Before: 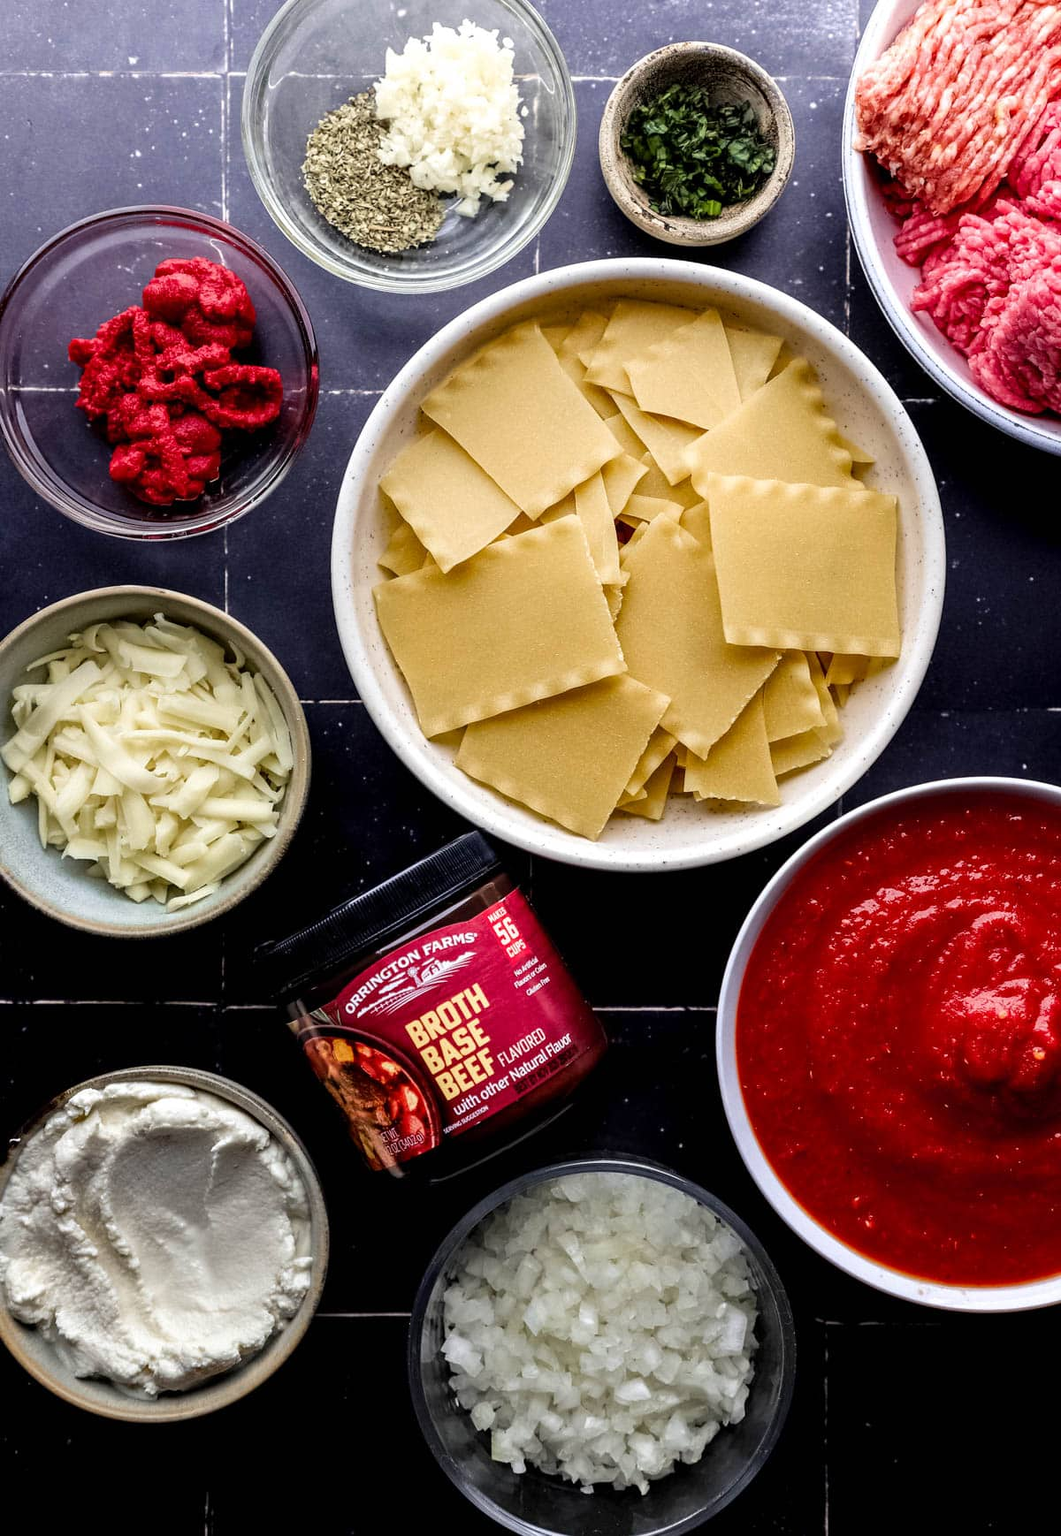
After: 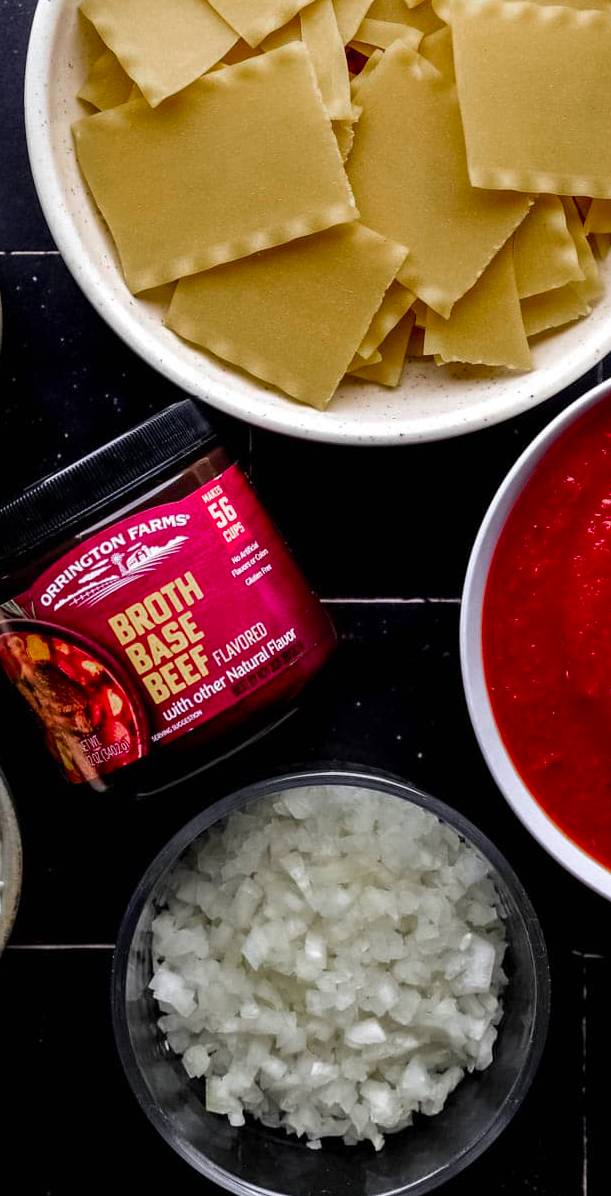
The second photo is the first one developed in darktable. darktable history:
color zones: curves: ch0 [(0, 0.48) (0.209, 0.398) (0.305, 0.332) (0.429, 0.493) (0.571, 0.5) (0.714, 0.5) (0.857, 0.5) (1, 0.48)]; ch1 [(0, 0.633) (0.143, 0.586) (0.286, 0.489) (0.429, 0.448) (0.571, 0.31) (0.714, 0.335) (0.857, 0.492) (1, 0.633)]; ch2 [(0, 0.448) (0.143, 0.498) (0.286, 0.5) (0.429, 0.5) (0.571, 0.5) (0.714, 0.5) (0.857, 0.5) (1, 0.448)]
crop and rotate: left 29.237%, top 31.152%, right 19.807%
